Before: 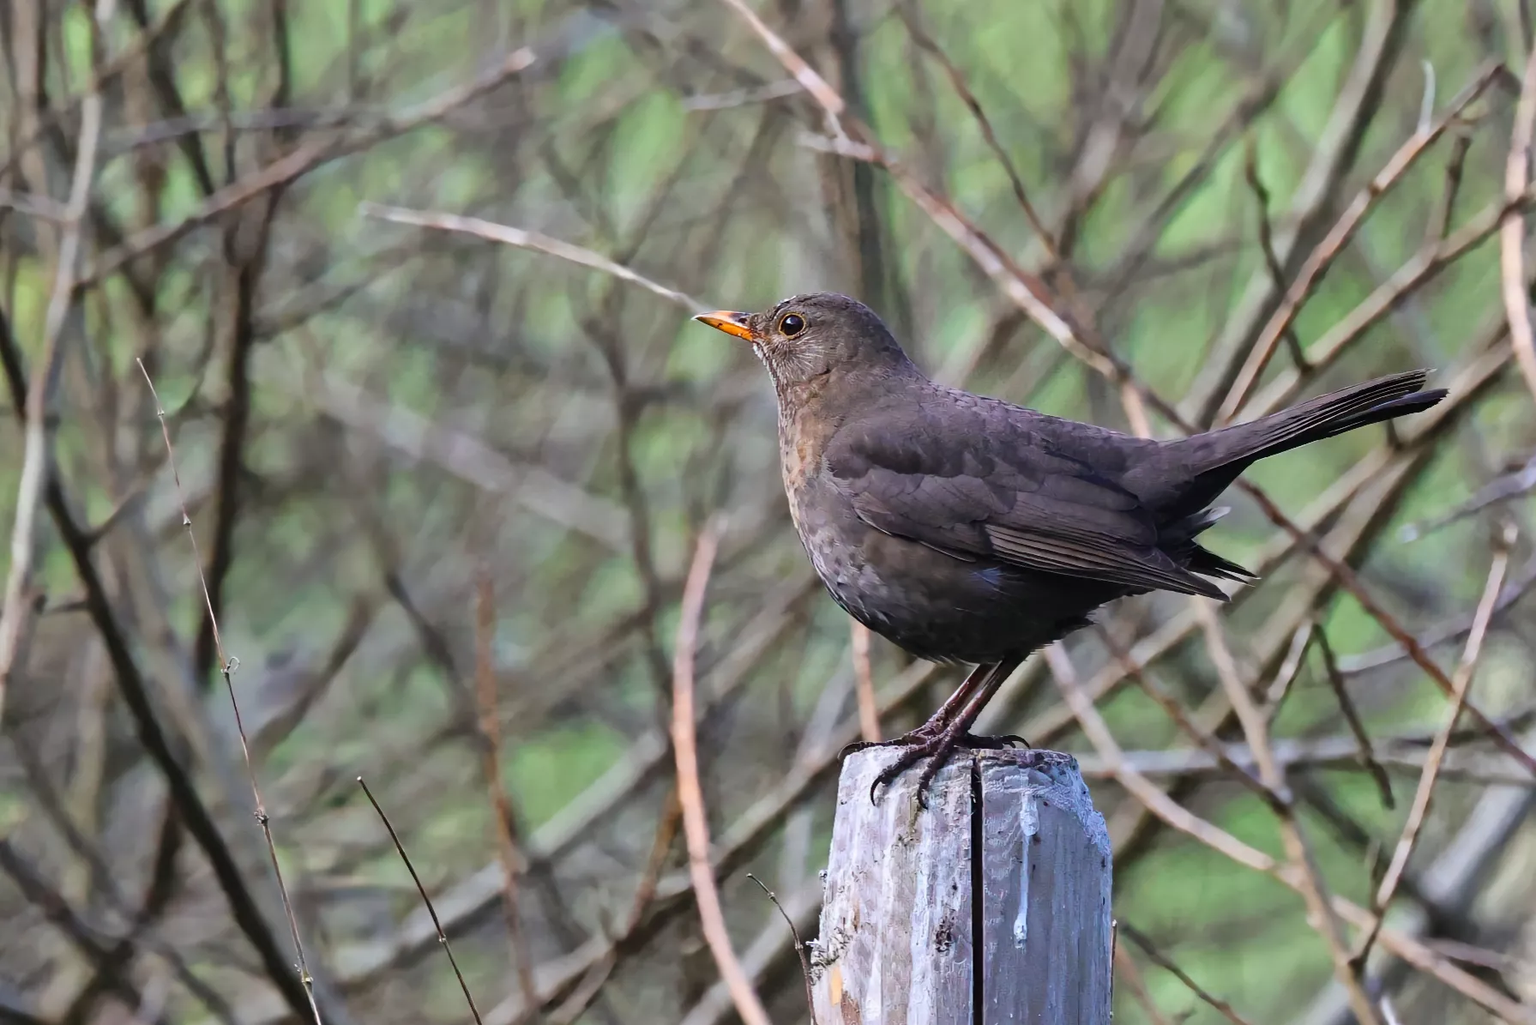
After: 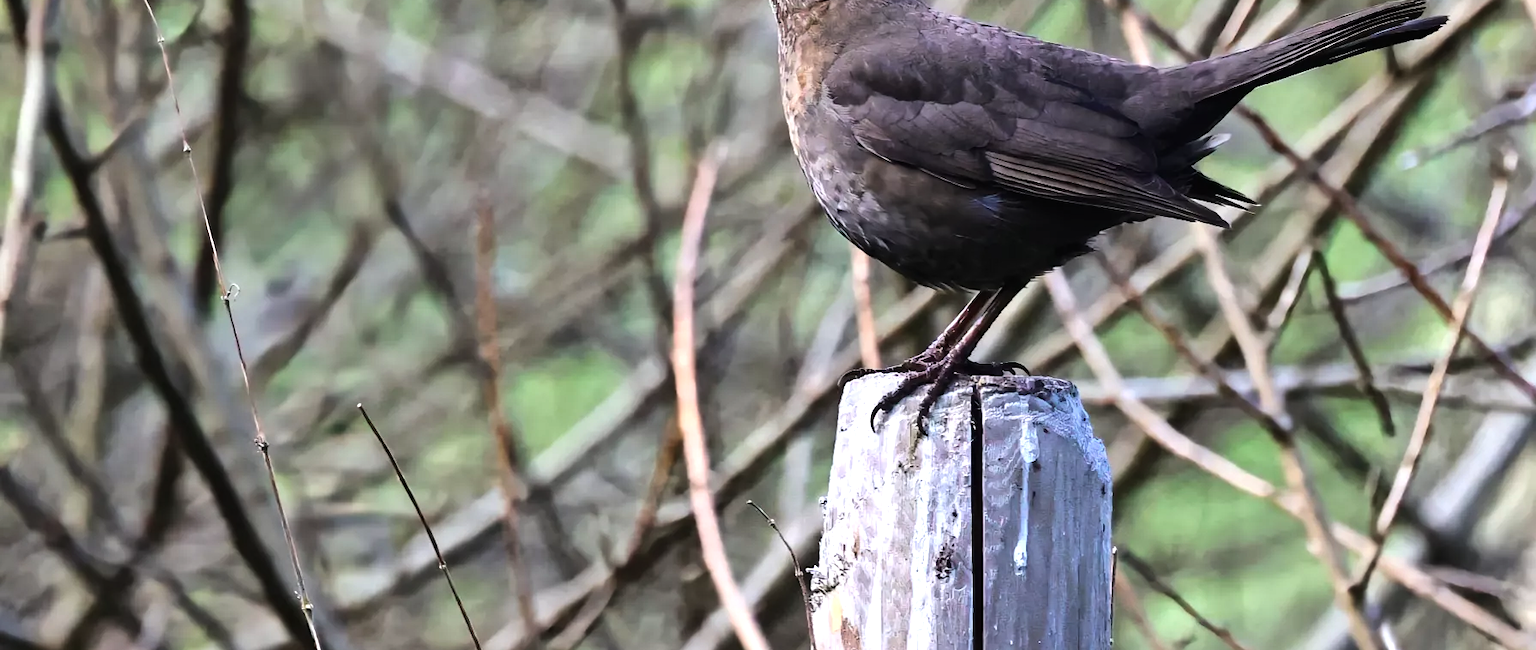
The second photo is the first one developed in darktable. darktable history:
tone equalizer: -8 EV -0.75 EV, -7 EV -0.7 EV, -6 EV -0.6 EV, -5 EV -0.4 EV, -3 EV 0.4 EV, -2 EV 0.6 EV, -1 EV 0.7 EV, +0 EV 0.75 EV, edges refinement/feathering 500, mask exposure compensation -1.57 EV, preserve details no
crop and rotate: top 36.435%
